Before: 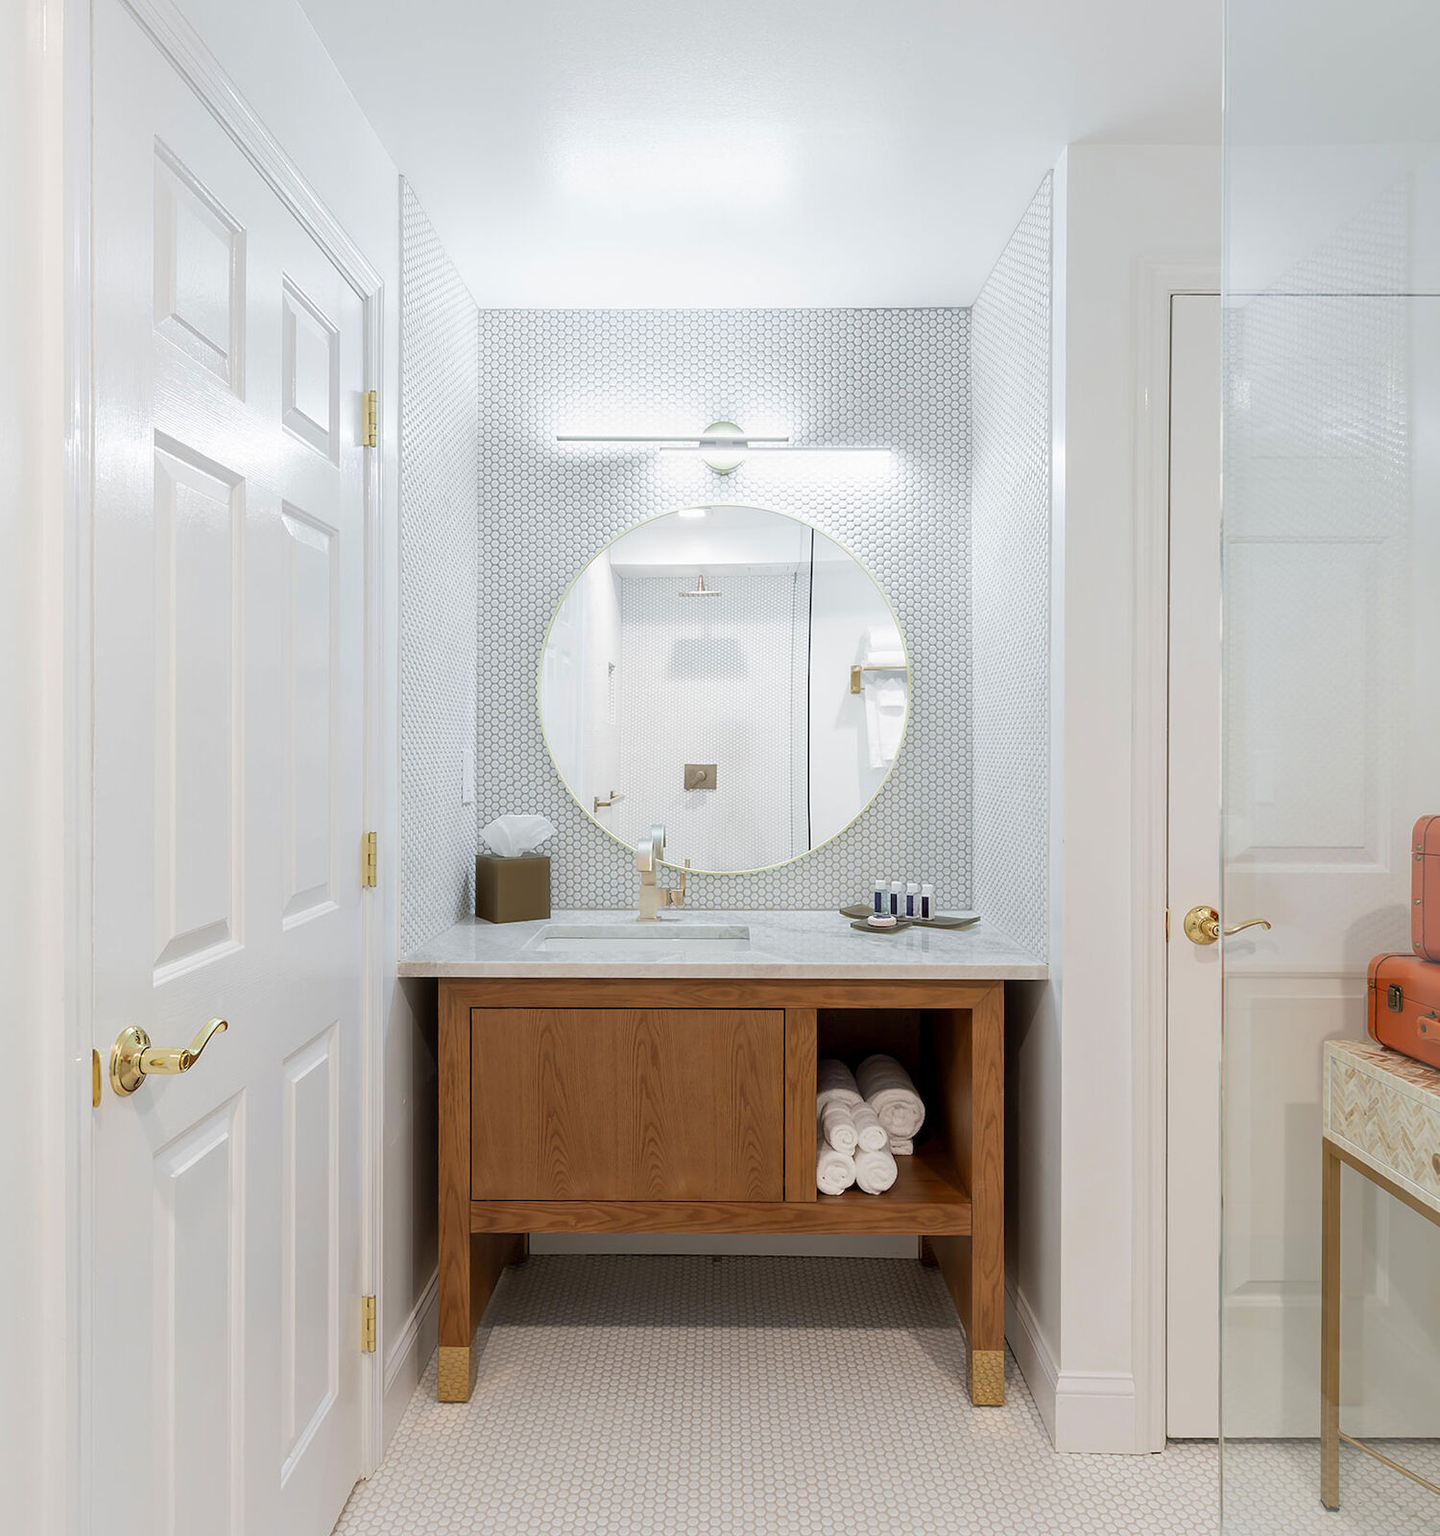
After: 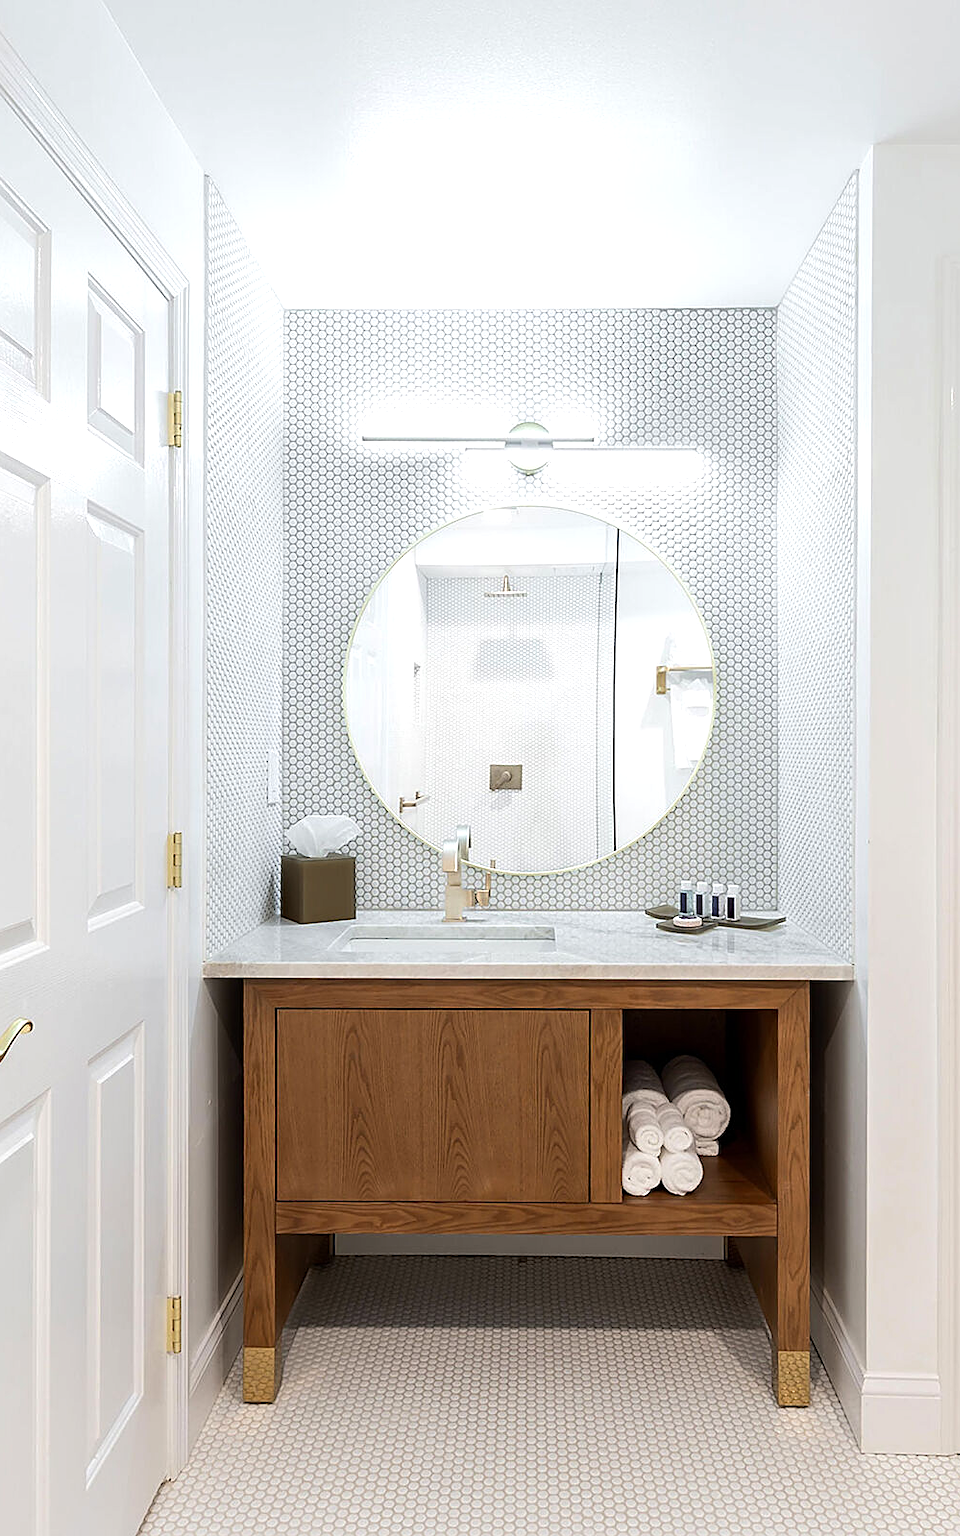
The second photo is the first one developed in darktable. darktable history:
tone equalizer: -8 EV -0.417 EV, -7 EV -0.389 EV, -6 EV -0.333 EV, -5 EV -0.222 EV, -3 EV 0.222 EV, -2 EV 0.333 EV, -1 EV 0.389 EV, +0 EV 0.417 EV, edges refinement/feathering 500, mask exposure compensation -1.57 EV, preserve details no
crop and rotate: left 13.537%, right 19.796%
sharpen: on, module defaults
